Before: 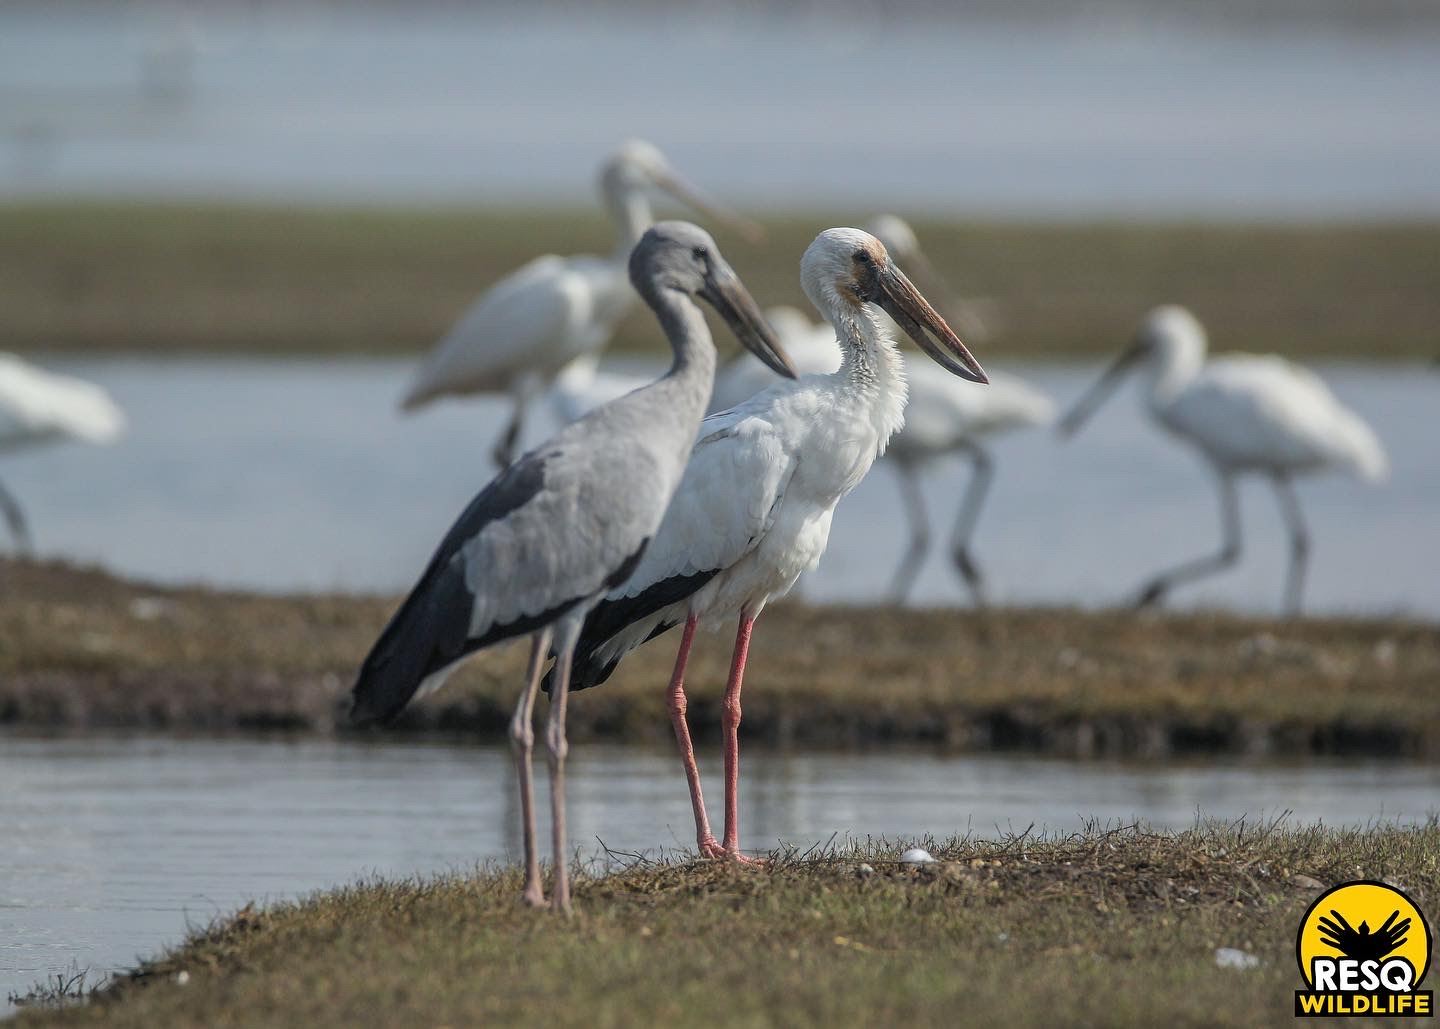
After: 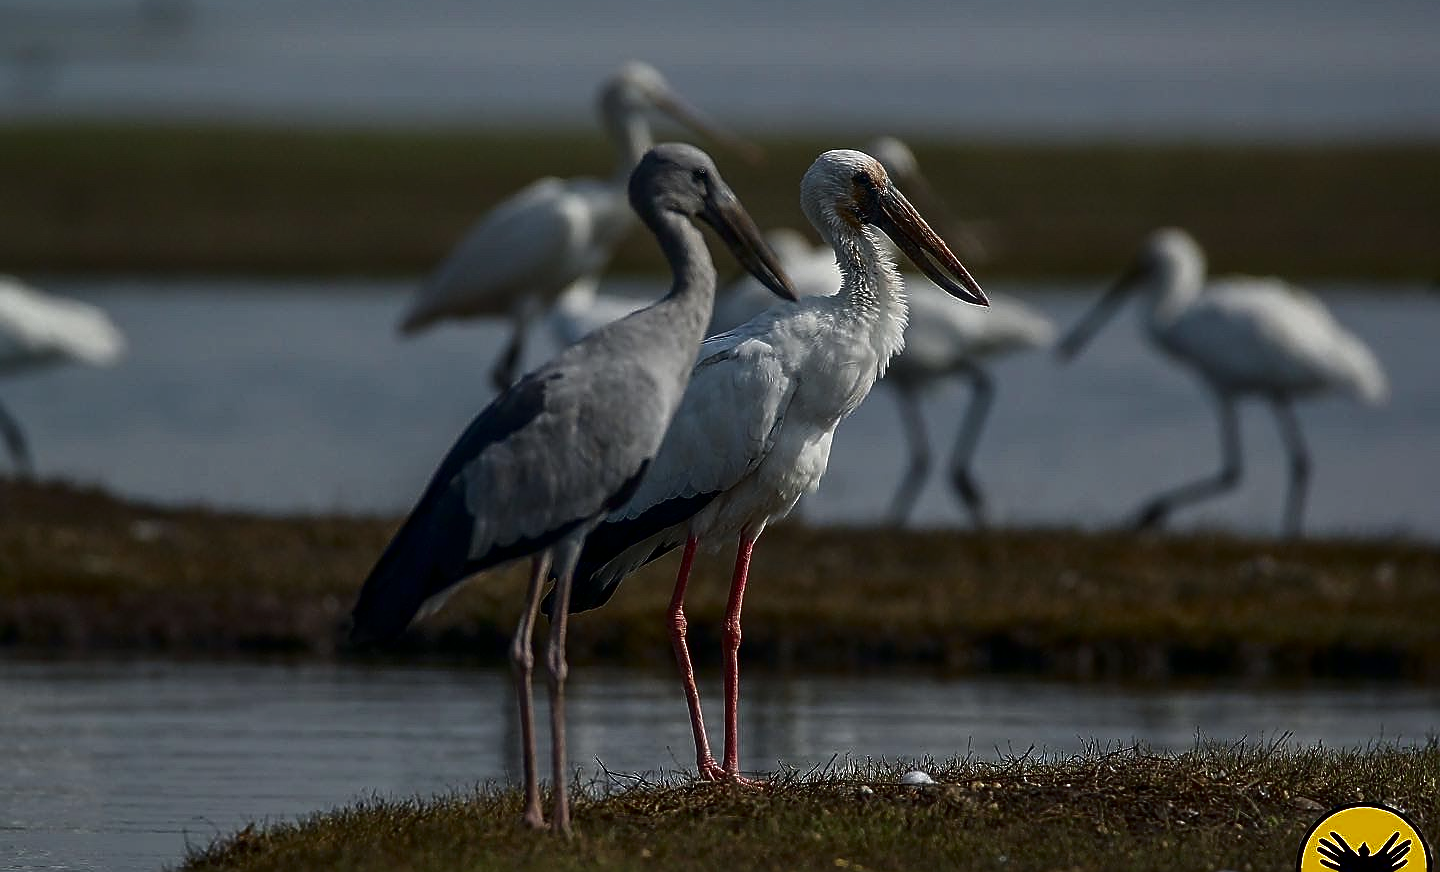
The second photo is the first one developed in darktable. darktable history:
crop: top 7.625%, bottom 7.629%
contrast brightness saturation: brightness -0.533
sharpen: radius 1.379, amount 1.238, threshold 0.752
exposure: exposure -0.018 EV, compensate highlight preservation false
